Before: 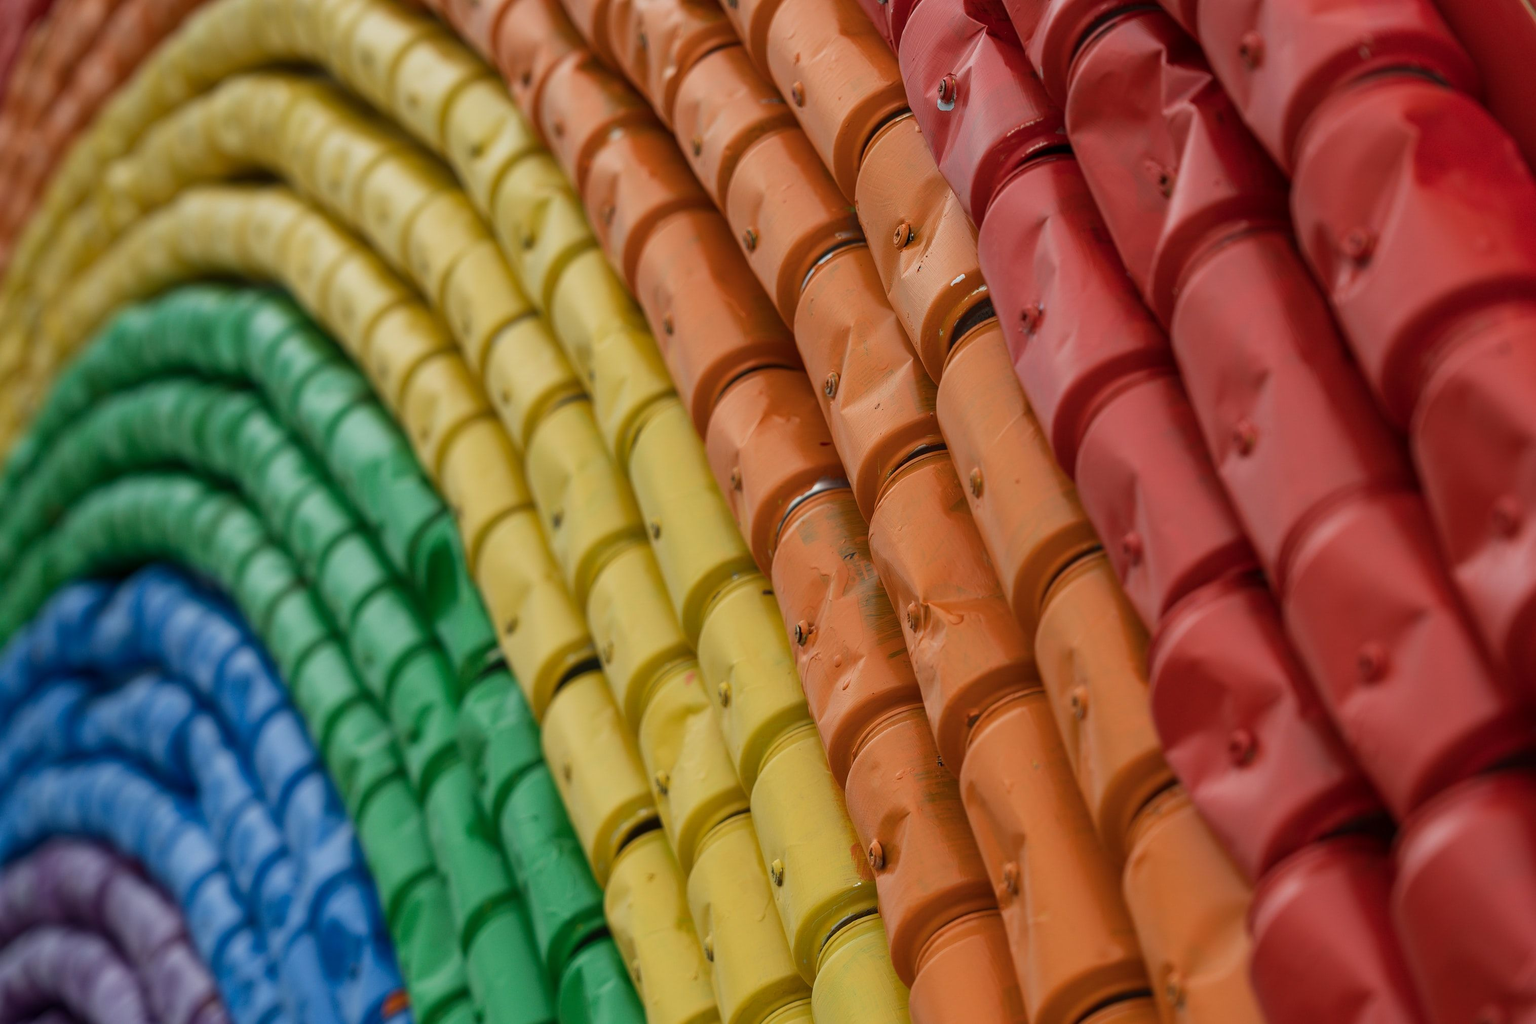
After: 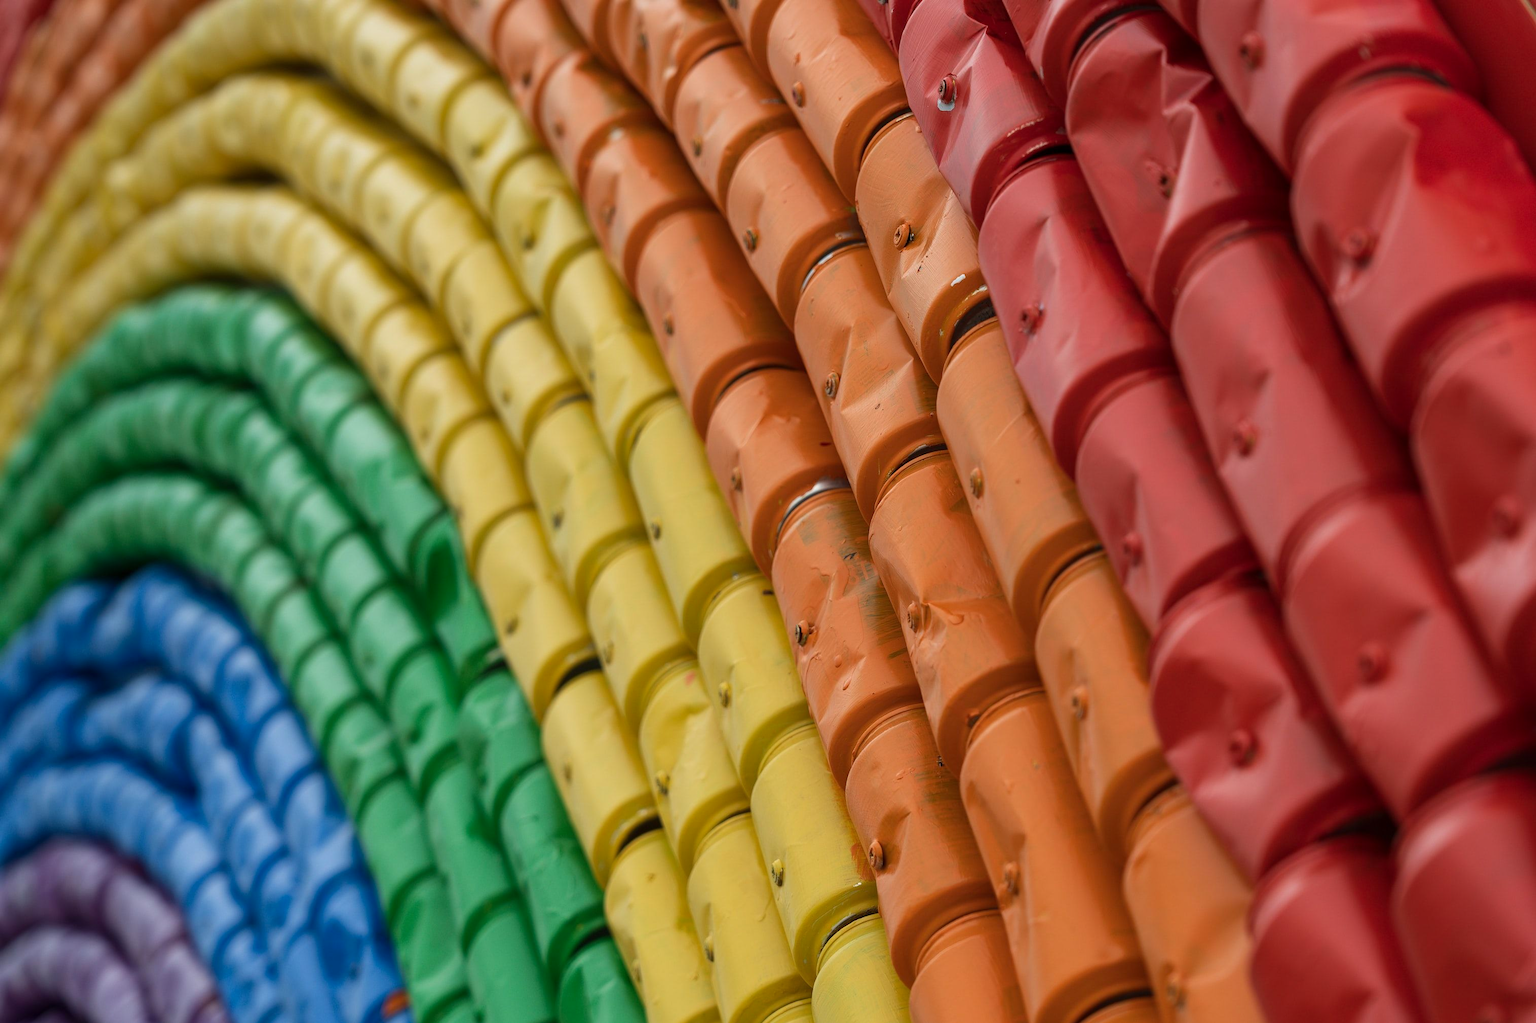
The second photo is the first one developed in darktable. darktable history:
levels: mode automatic, levels [0.072, 0.414, 0.976]
